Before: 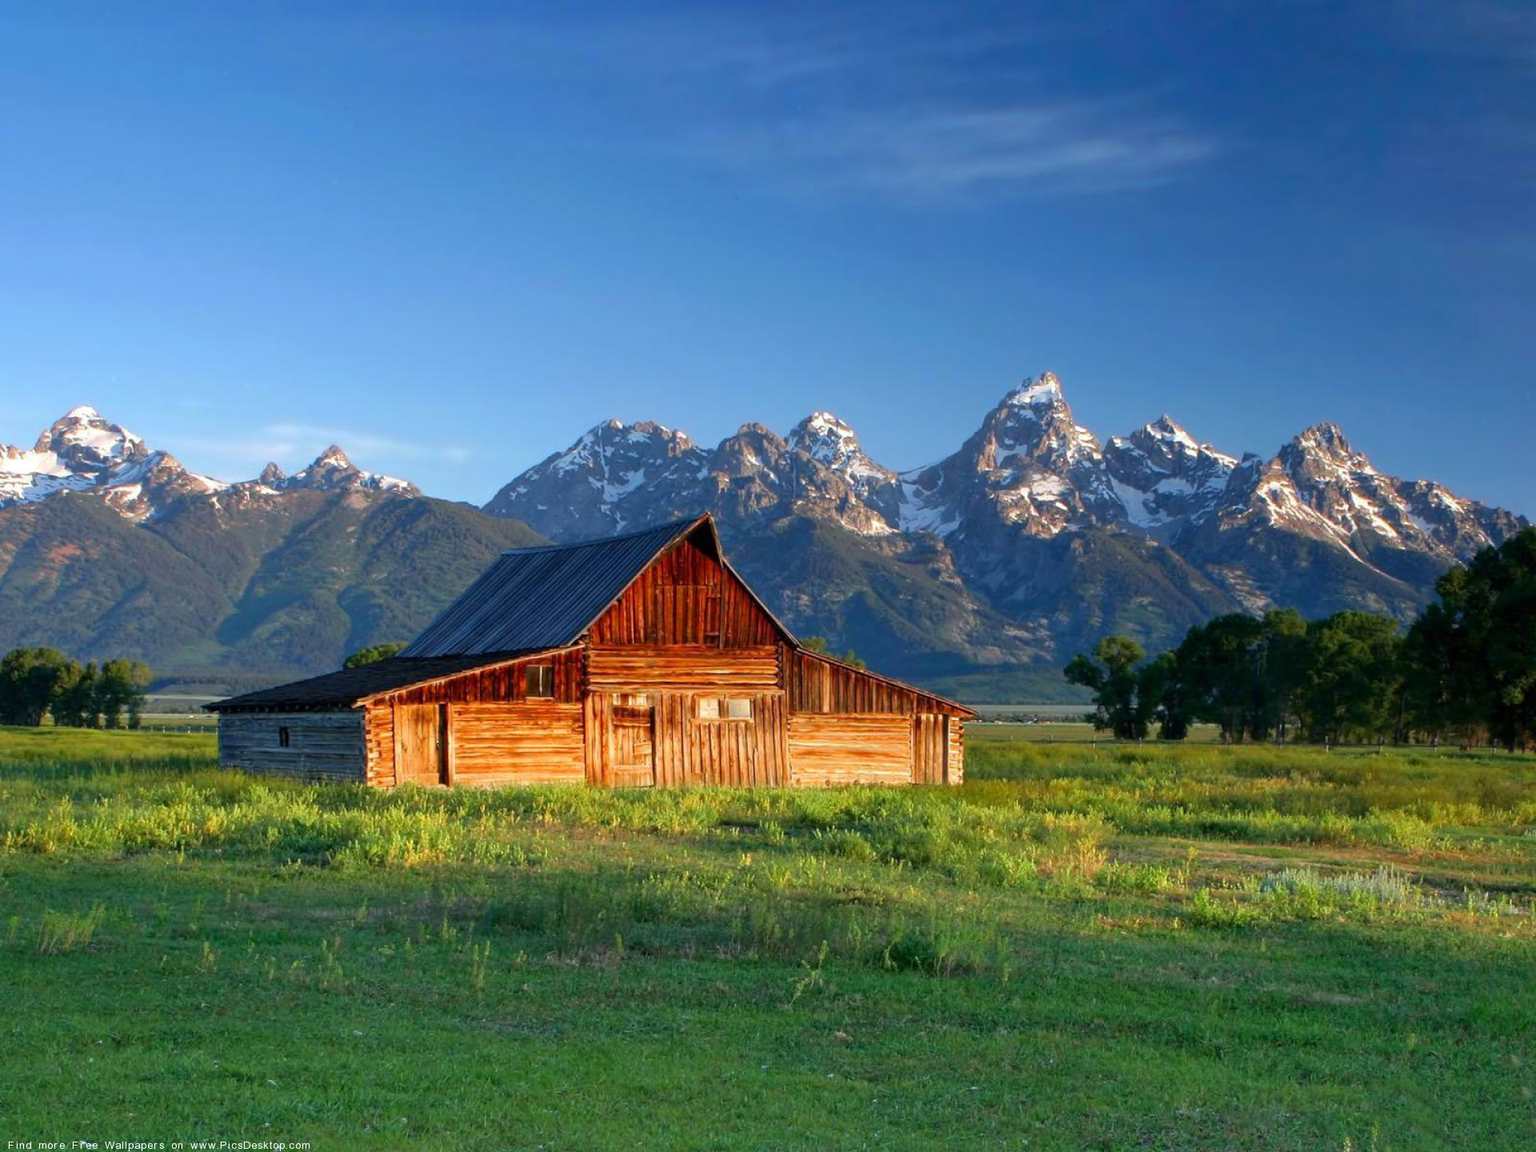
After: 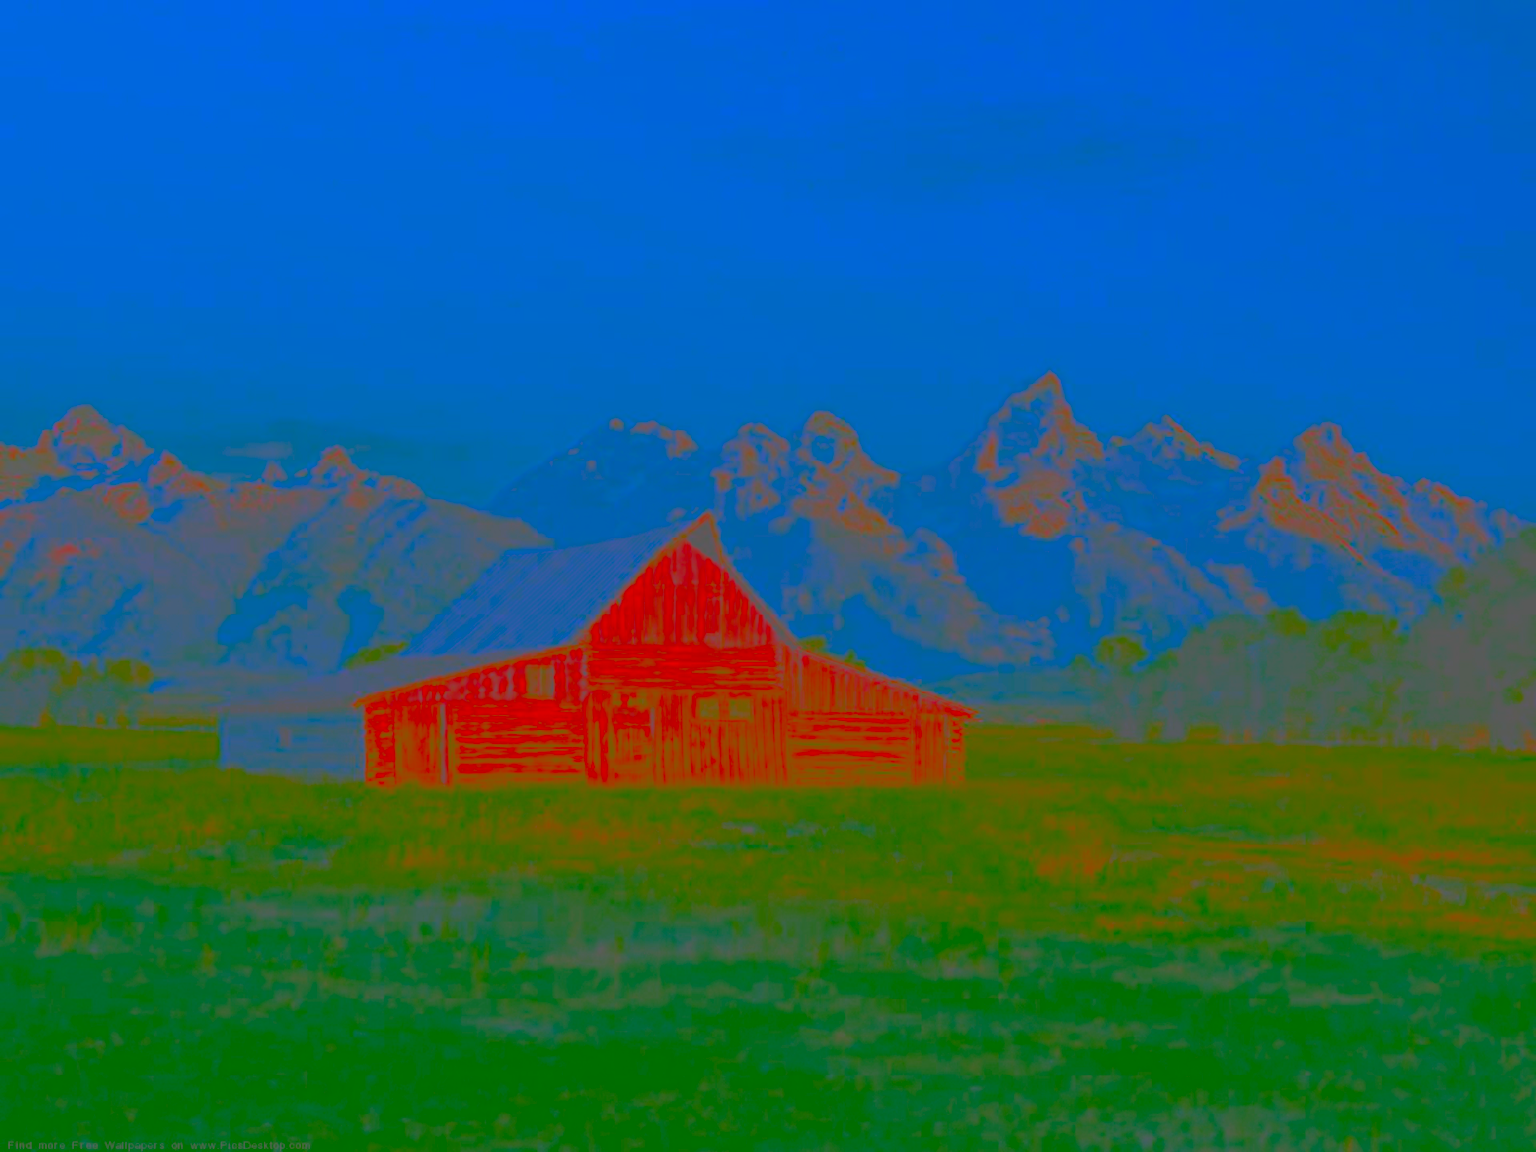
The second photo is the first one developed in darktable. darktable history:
contrast brightness saturation: contrast -0.972, brightness -0.17, saturation 0.739
